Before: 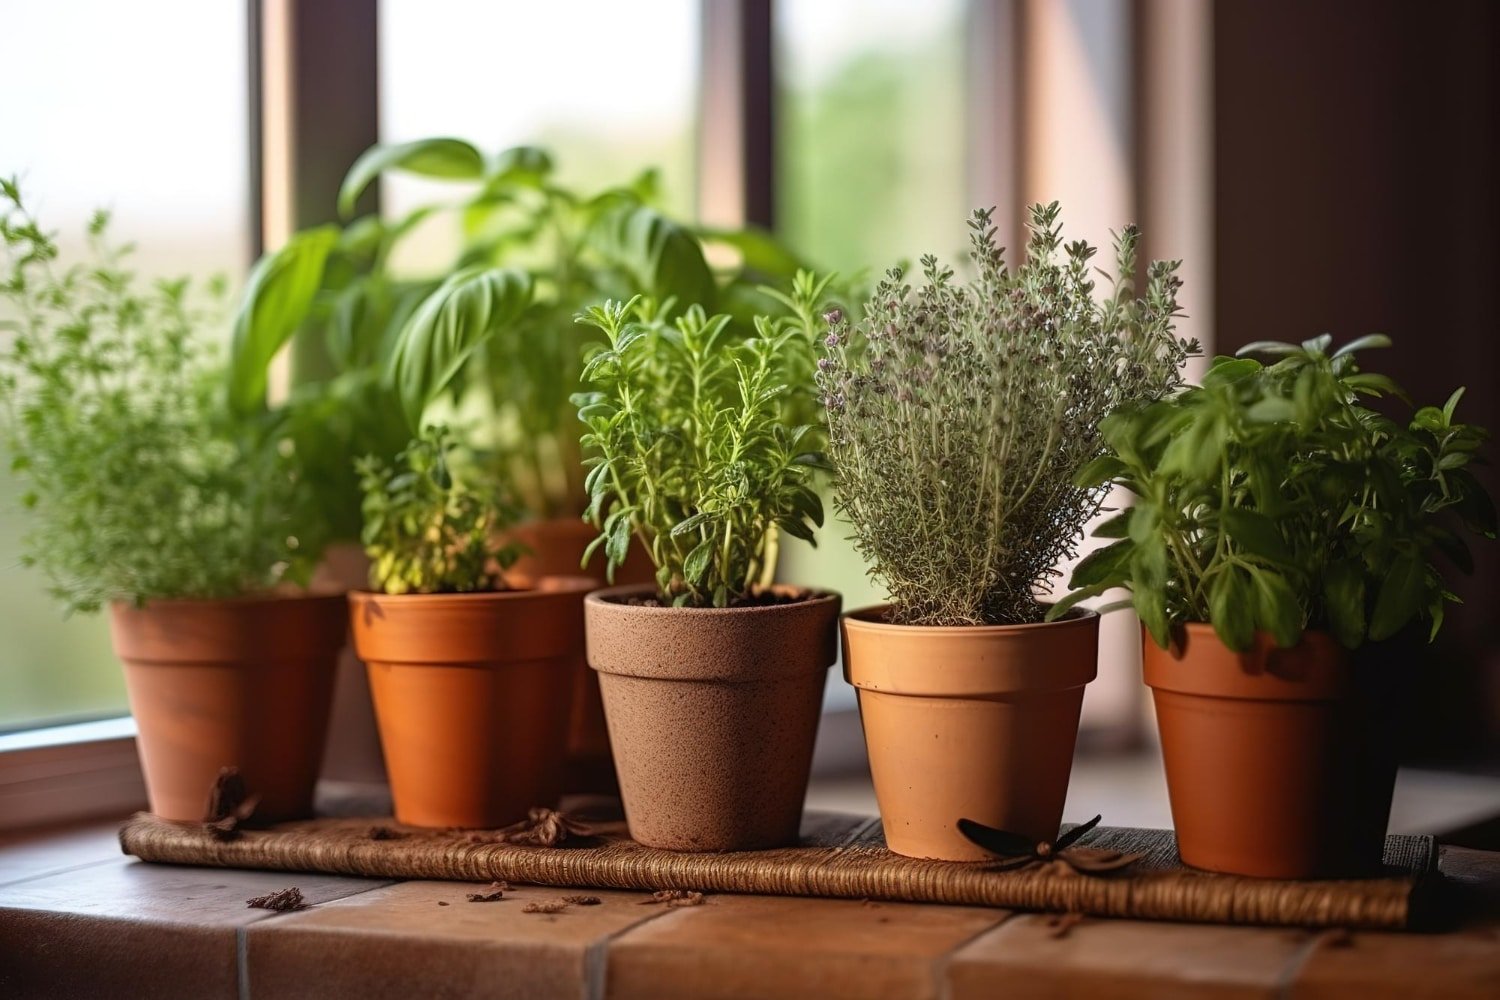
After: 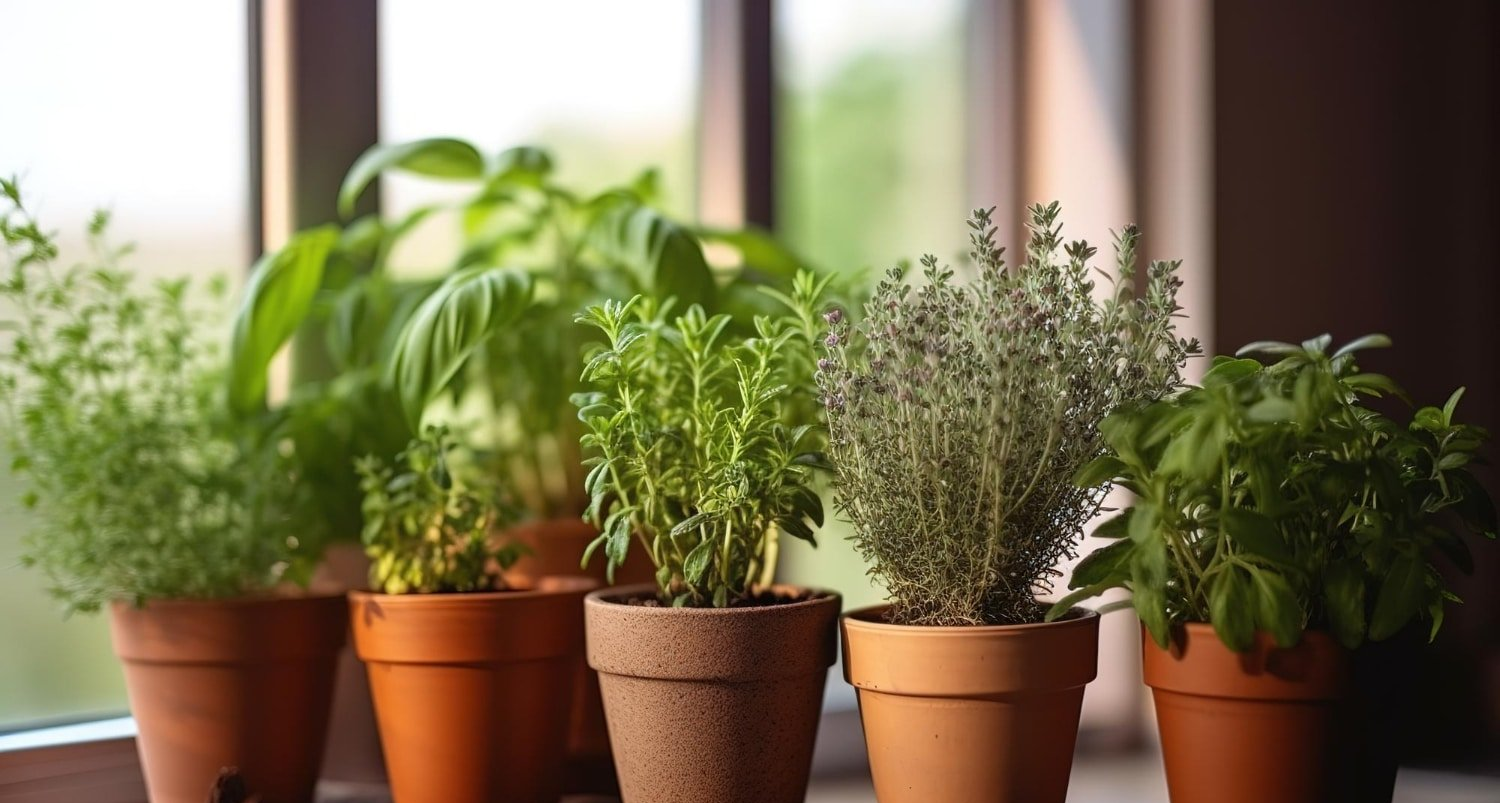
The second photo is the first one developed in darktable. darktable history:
crop: bottom 19.692%
